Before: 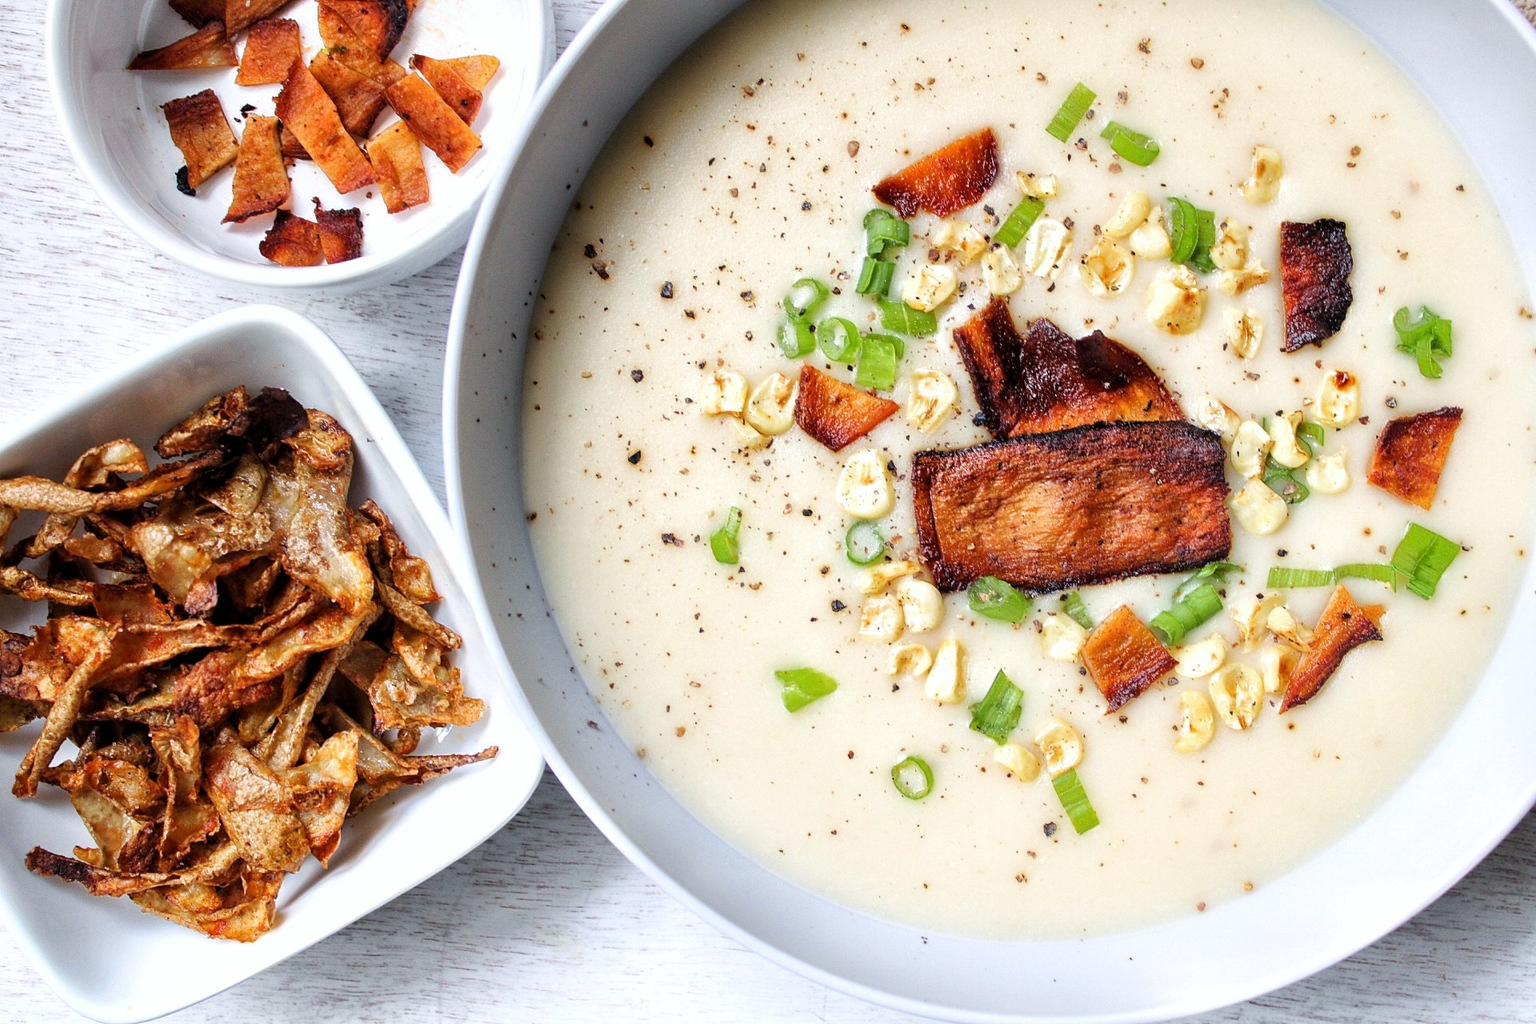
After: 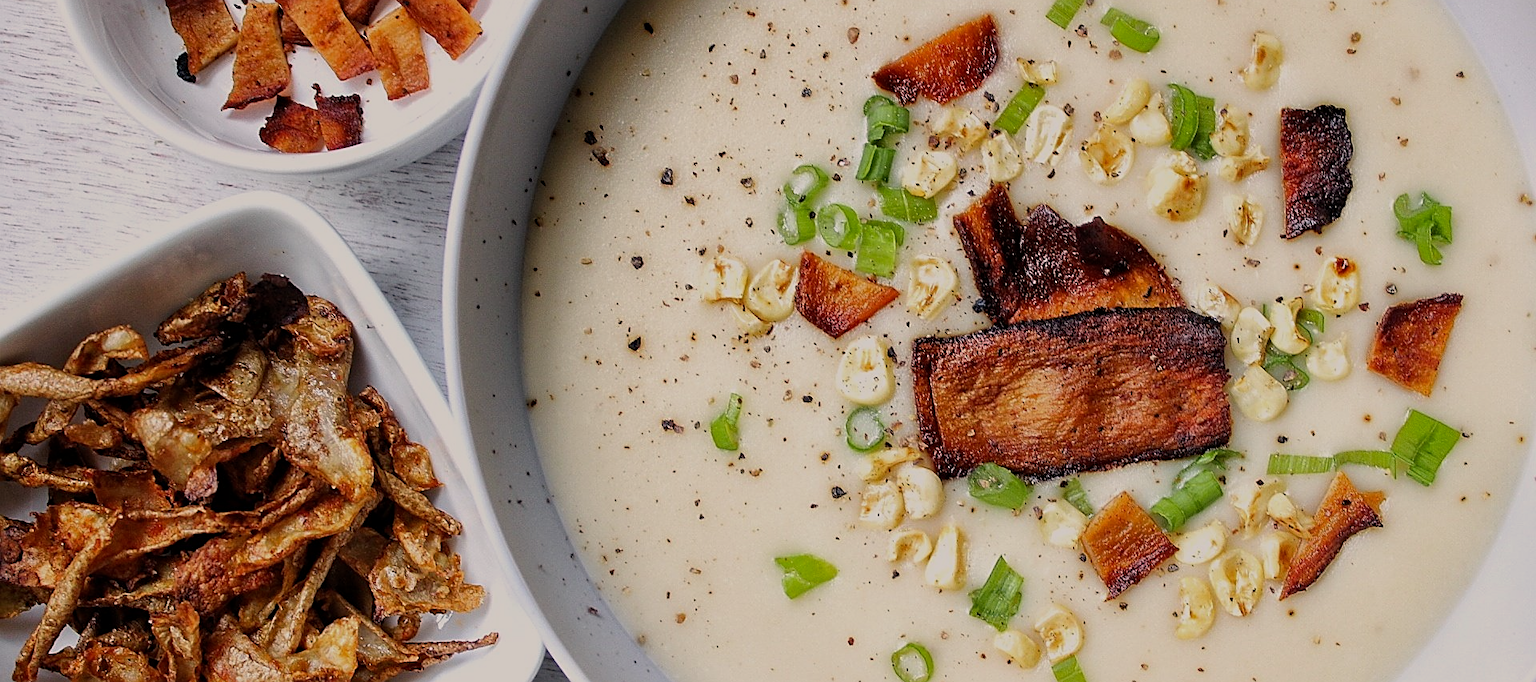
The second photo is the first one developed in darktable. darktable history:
crop: top 11.166%, bottom 22.168%
sharpen: amount 0.55
color correction: highlights a* 3.84, highlights b* 5.07
exposure: black level correction 0, exposure -0.766 EV, compensate highlight preservation false
